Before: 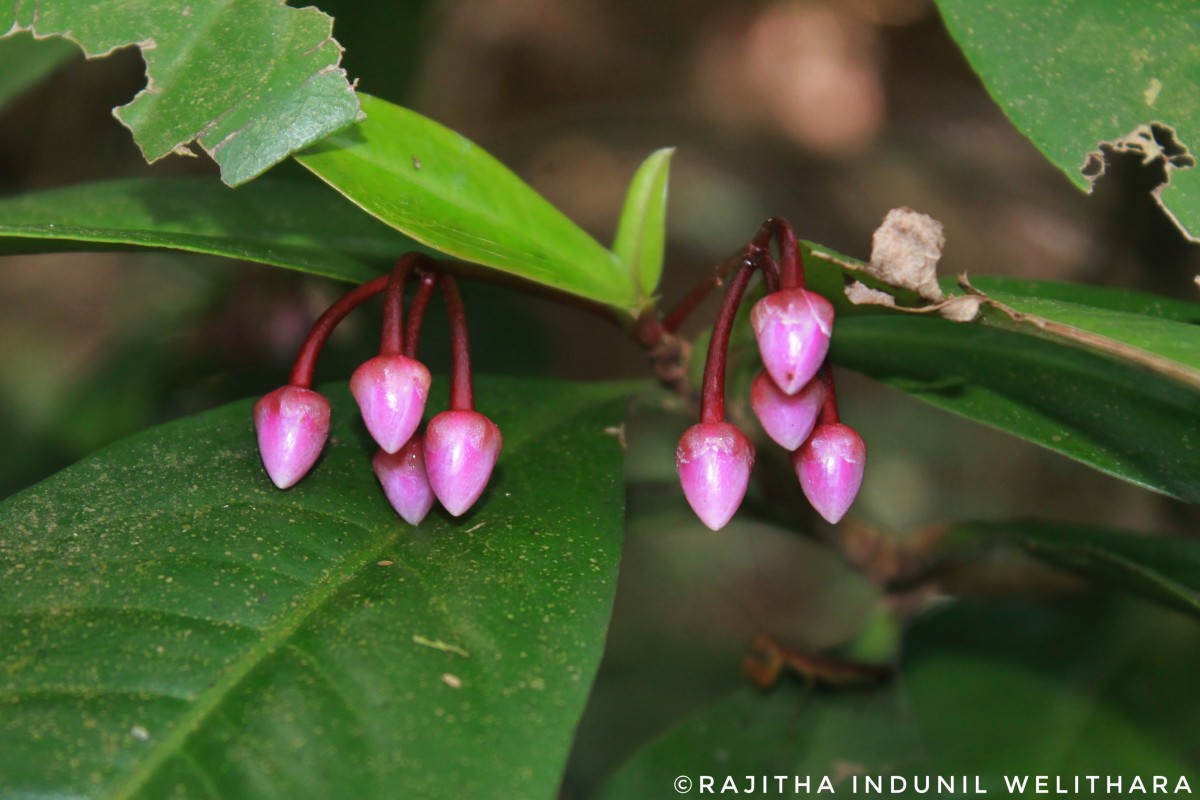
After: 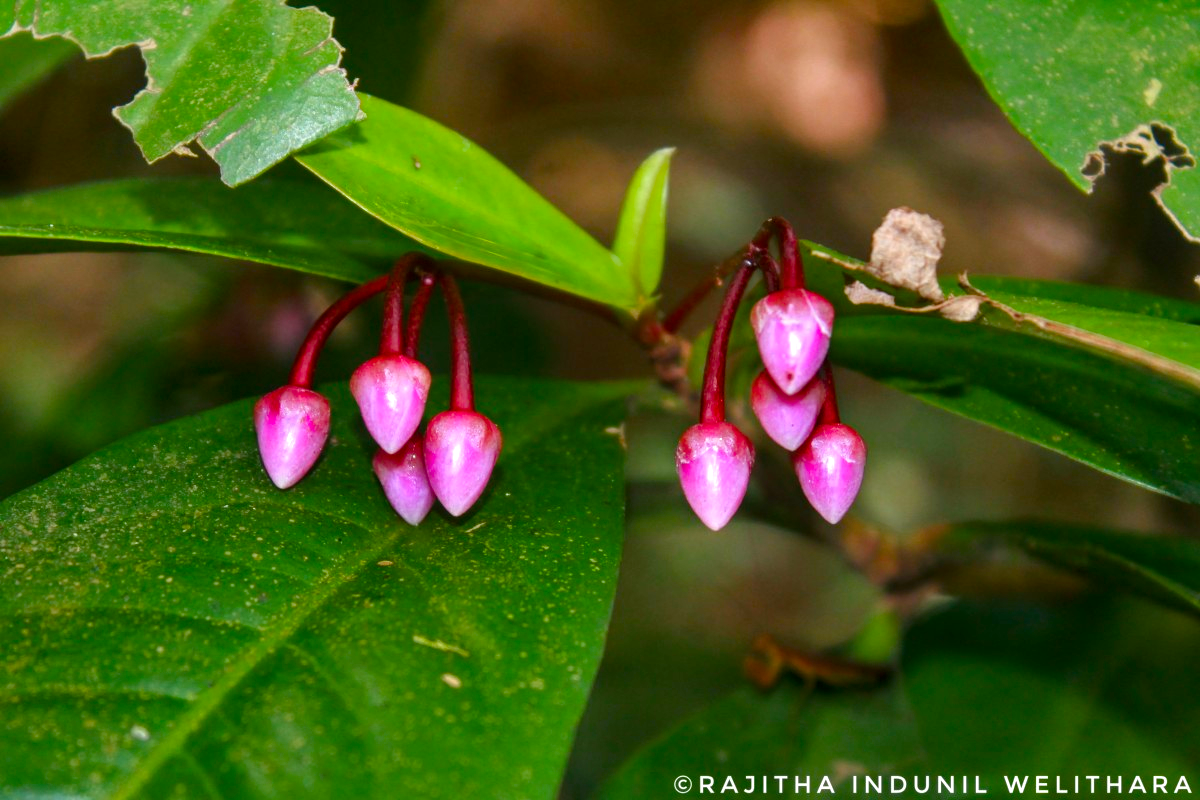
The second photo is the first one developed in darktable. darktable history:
local contrast: on, module defaults
levels: levels [0, 0.476, 0.951]
color balance rgb: perceptual saturation grading › global saturation 20%, perceptual saturation grading › highlights -14.044%, perceptual saturation grading › shadows 49.603%, global vibrance 20%
